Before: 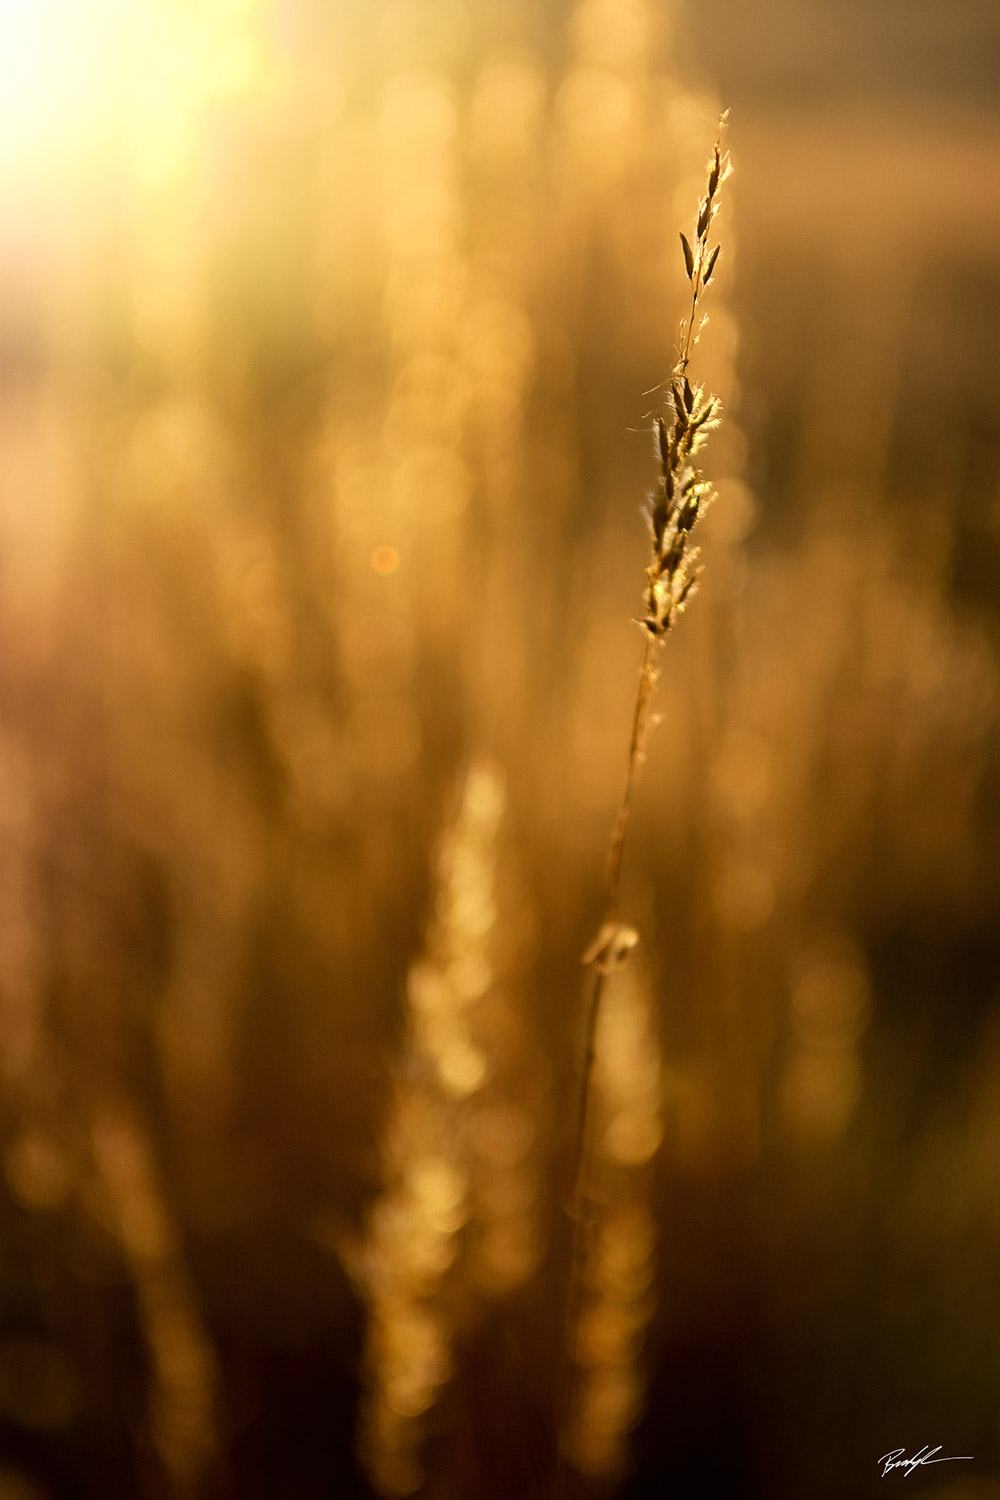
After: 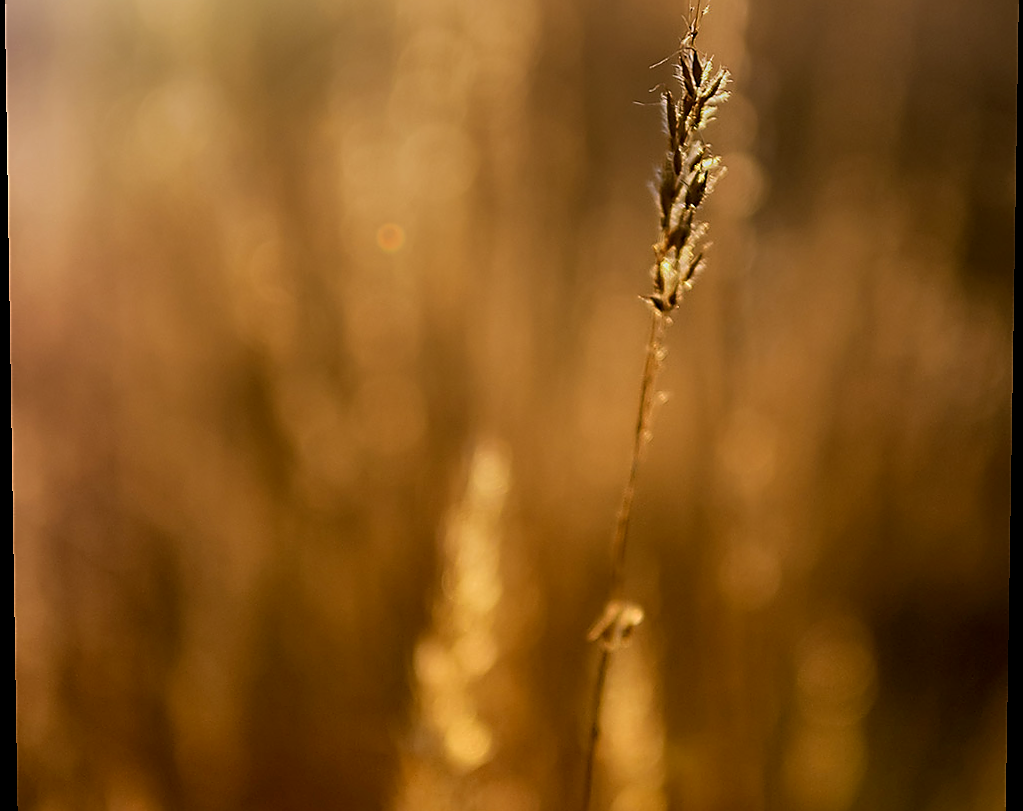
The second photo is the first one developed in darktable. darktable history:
rotate and perspective: lens shift (vertical) 0.048, lens shift (horizontal) -0.024, automatic cropping off
graduated density: hue 238.83°, saturation 50%
crop and rotate: top 23.043%, bottom 23.437%
exposure: black level correction 0.002, exposure 0.15 EV, compensate highlight preservation false
sharpen: radius 1.4, amount 1.25, threshold 0.7
